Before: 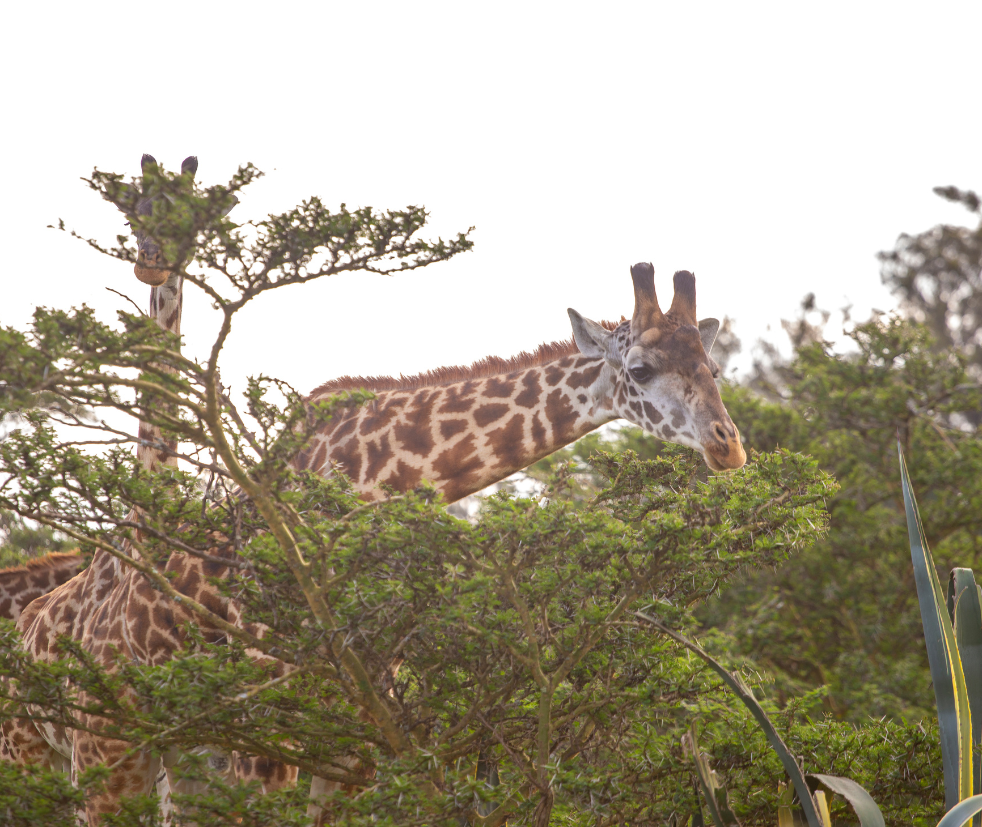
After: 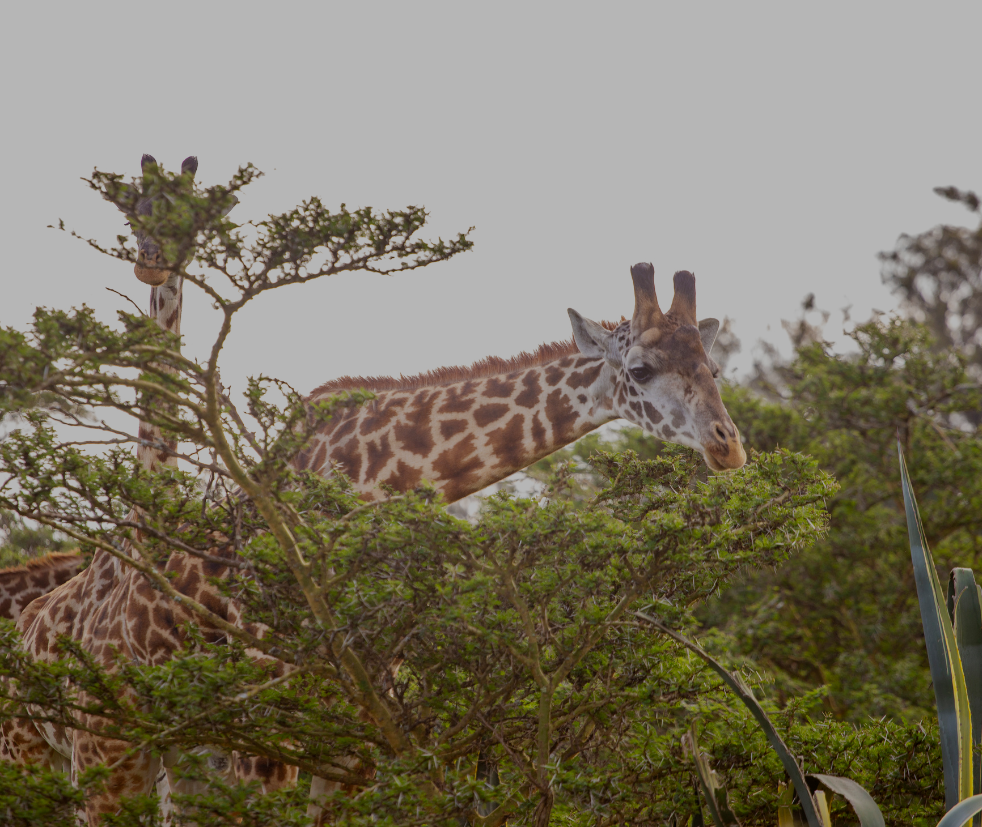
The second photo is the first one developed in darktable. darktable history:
rotate and perspective: automatic cropping off
filmic rgb: middle gray luminance 30%, black relative exposure -9 EV, white relative exposure 7 EV, threshold 6 EV, target black luminance 0%, hardness 2.94, latitude 2.04%, contrast 0.963, highlights saturation mix 5%, shadows ↔ highlights balance 12.16%, add noise in highlights 0, preserve chrominance no, color science v3 (2019), use custom middle-gray values true, iterations of high-quality reconstruction 0, contrast in highlights soft, enable highlight reconstruction true
